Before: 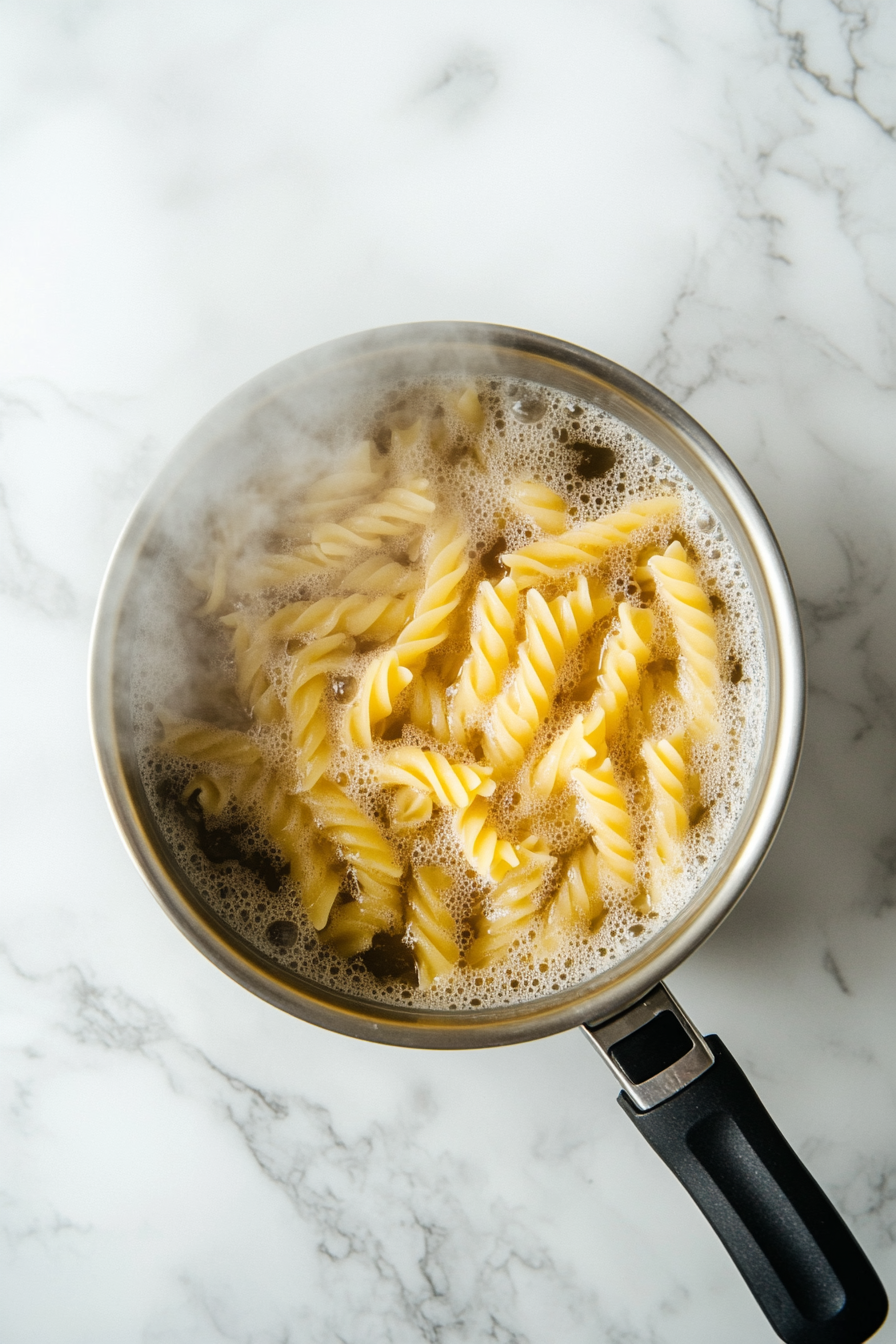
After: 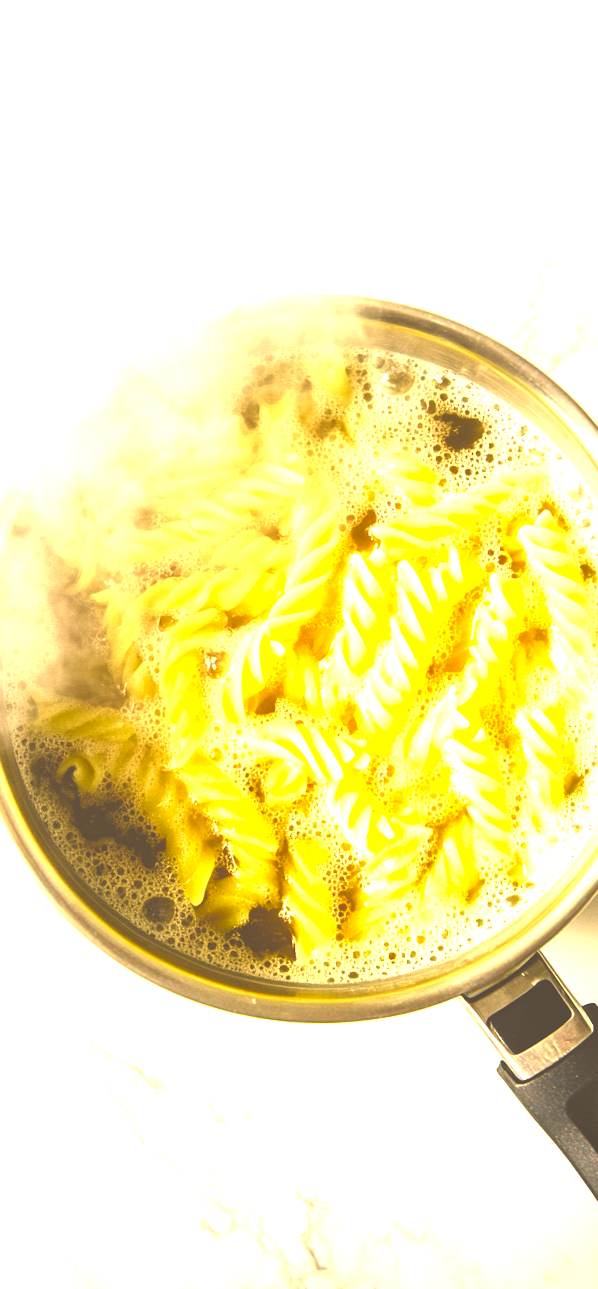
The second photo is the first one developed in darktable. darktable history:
tone equalizer: on, module defaults
color zones: curves: ch2 [(0, 0.5) (0.143, 0.517) (0.286, 0.571) (0.429, 0.522) (0.571, 0.5) (0.714, 0.5) (0.857, 0.5) (1, 0.5)]
vignetting: fall-off start 97.23%, saturation -0.024, center (-0.033, -0.042), width/height ratio 1.179, unbound false
rotate and perspective: rotation -1°, crop left 0.011, crop right 0.989, crop top 0.025, crop bottom 0.975
color correction: highlights a* 15, highlights b* 31.55
color balance rgb: perceptual saturation grading › global saturation 25%, perceptual saturation grading › highlights -50%, perceptual saturation grading › shadows 30%, perceptual brilliance grading › global brilliance 12%, global vibrance 20%
crop and rotate: left 14.436%, right 18.898%
exposure: black level correction -0.023, exposure 1.397 EV, compensate highlight preservation false
